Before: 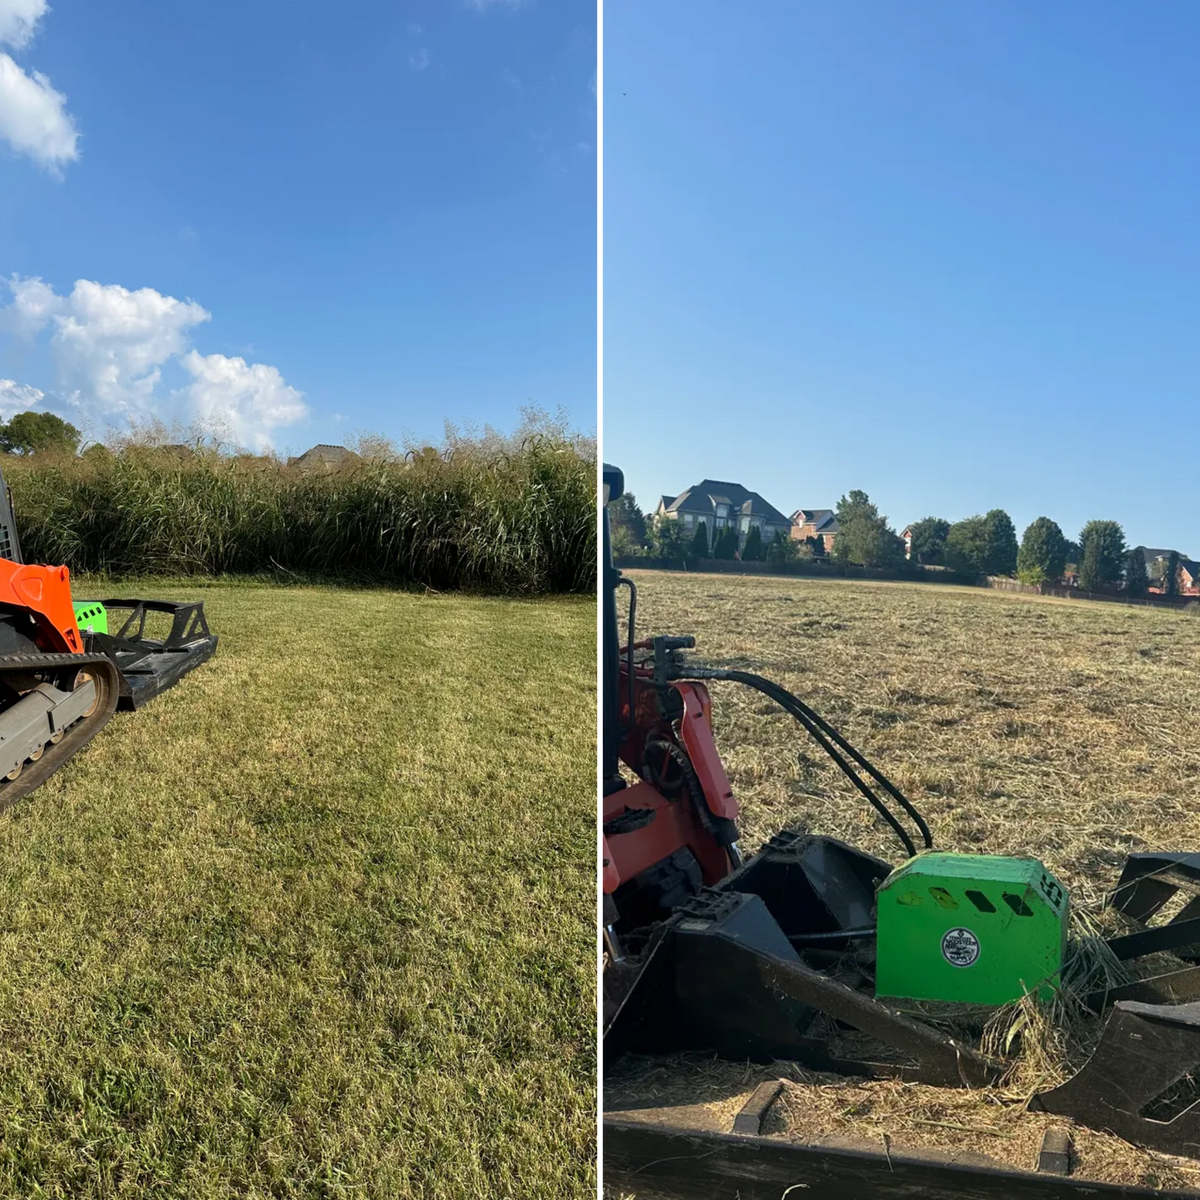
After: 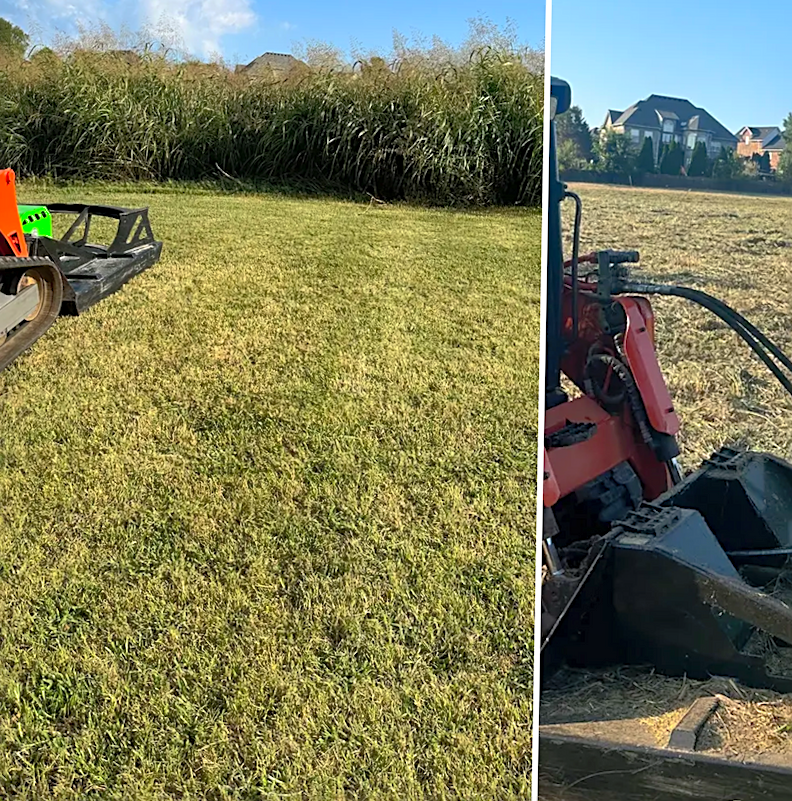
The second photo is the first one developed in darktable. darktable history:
crop and rotate: angle -1.03°, left 3.841%, top 32.008%, right 28.97%
shadows and highlights: on, module defaults
local contrast: mode bilateral grid, contrast 19, coarseness 51, detail 119%, midtone range 0.2
sharpen: on, module defaults
contrast brightness saturation: contrast 0.195, brightness 0.16, saturation 0.217
